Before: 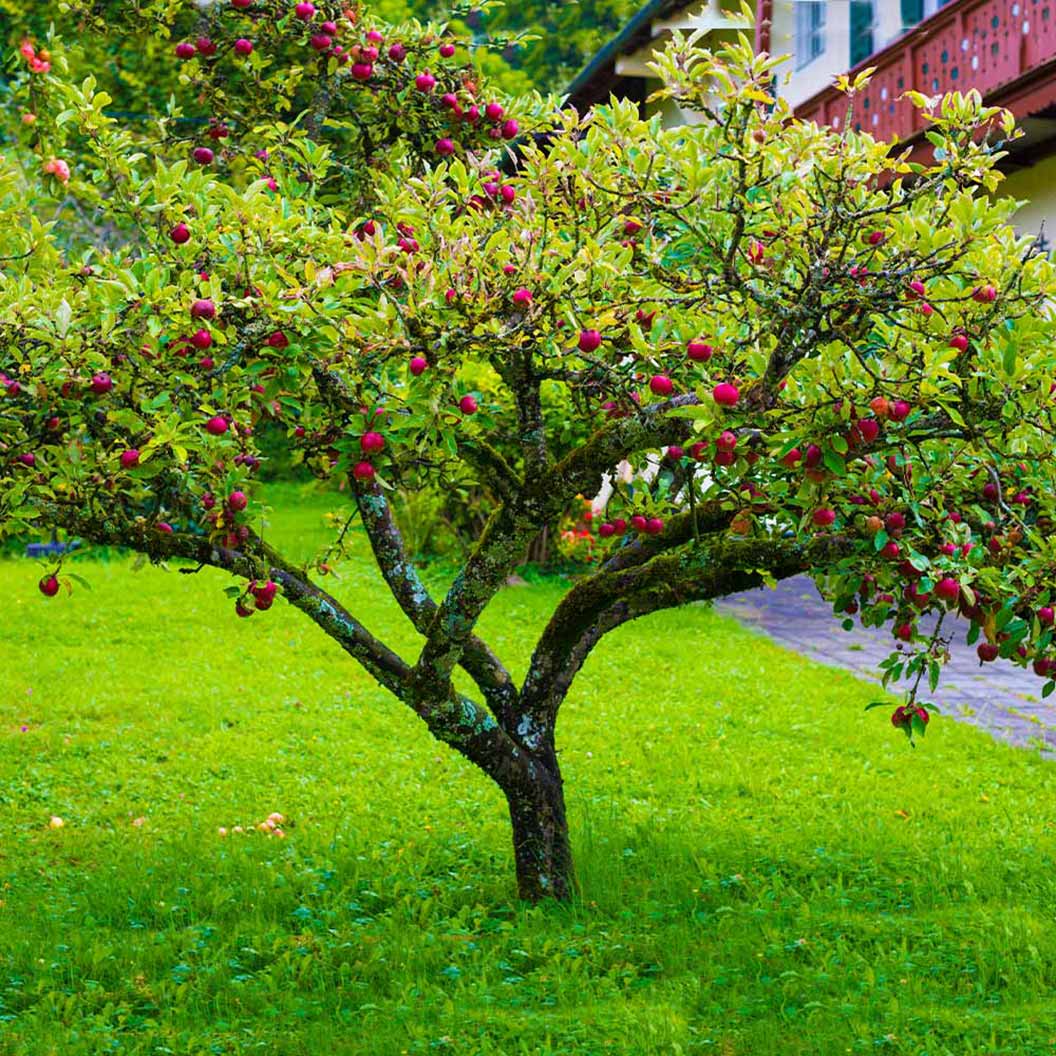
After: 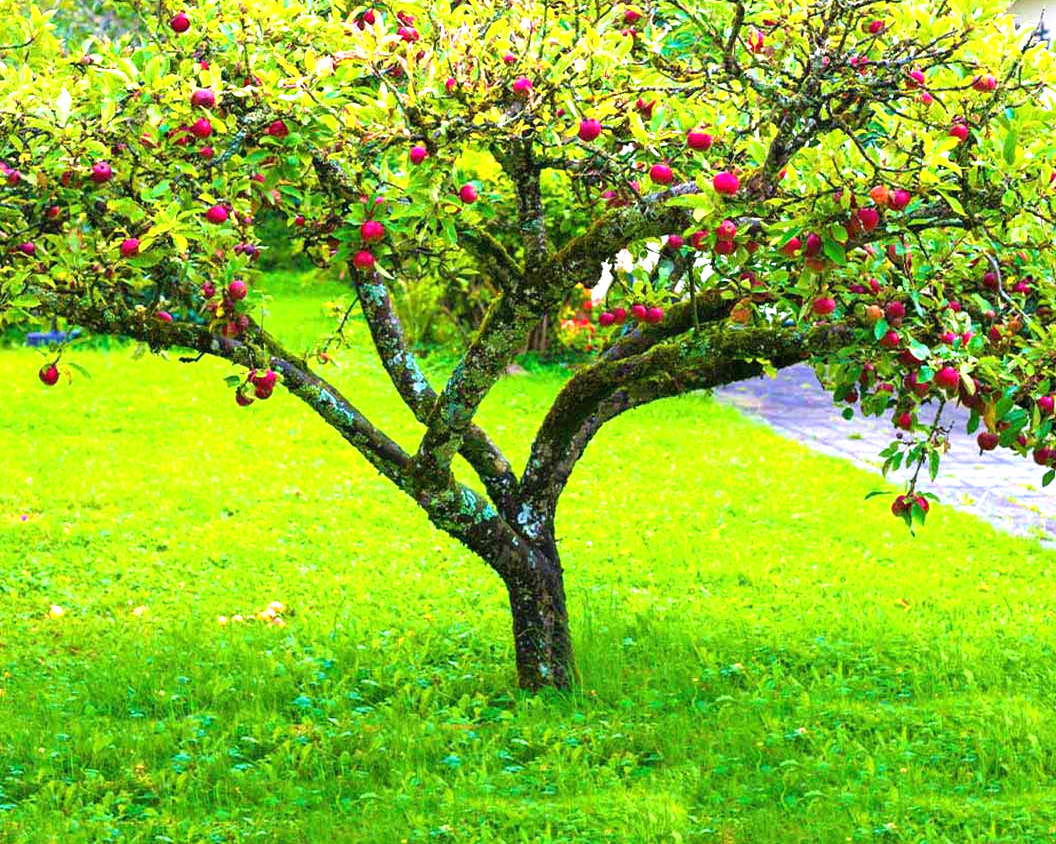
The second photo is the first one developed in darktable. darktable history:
exposure: black level correction 0, exposure 1.1 EV, compensate exposure bias true, compensate highlight preservation false
crop and rotate: top 19.998%
